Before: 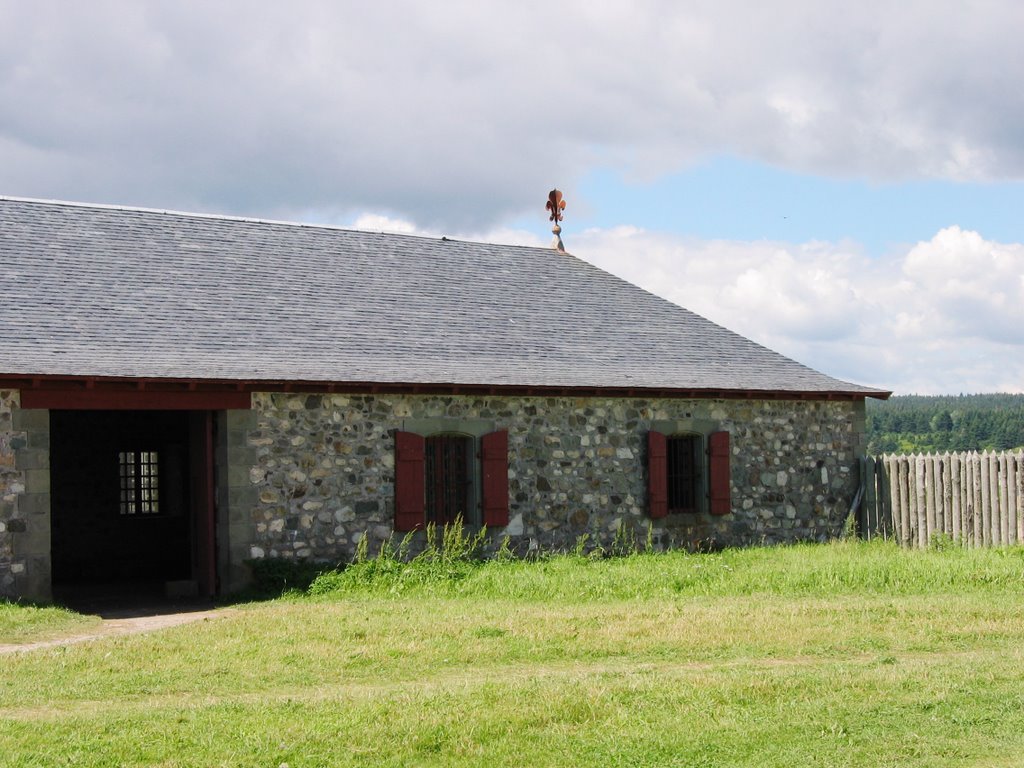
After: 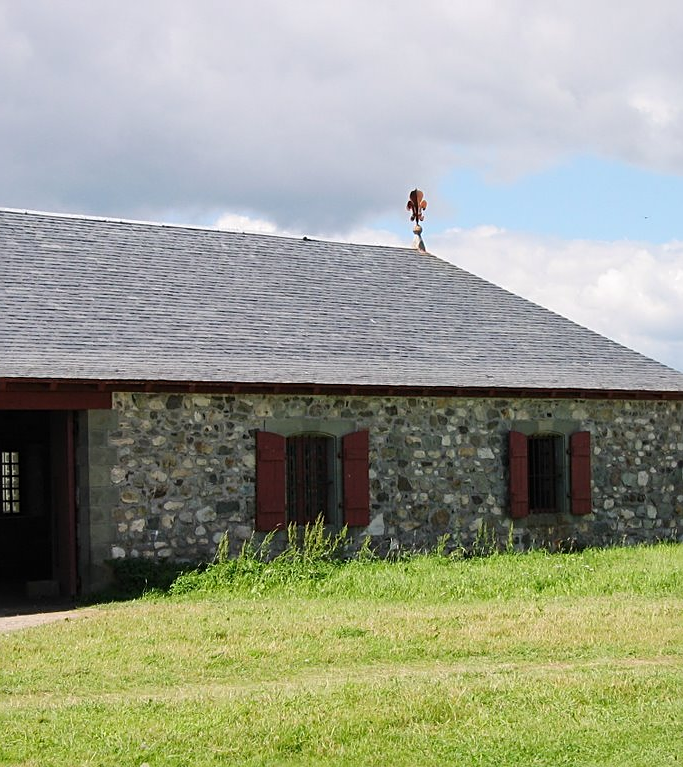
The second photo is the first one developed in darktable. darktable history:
crop and rotate: left 13.639%, right 19.612%
sharpen: on, module defaults
